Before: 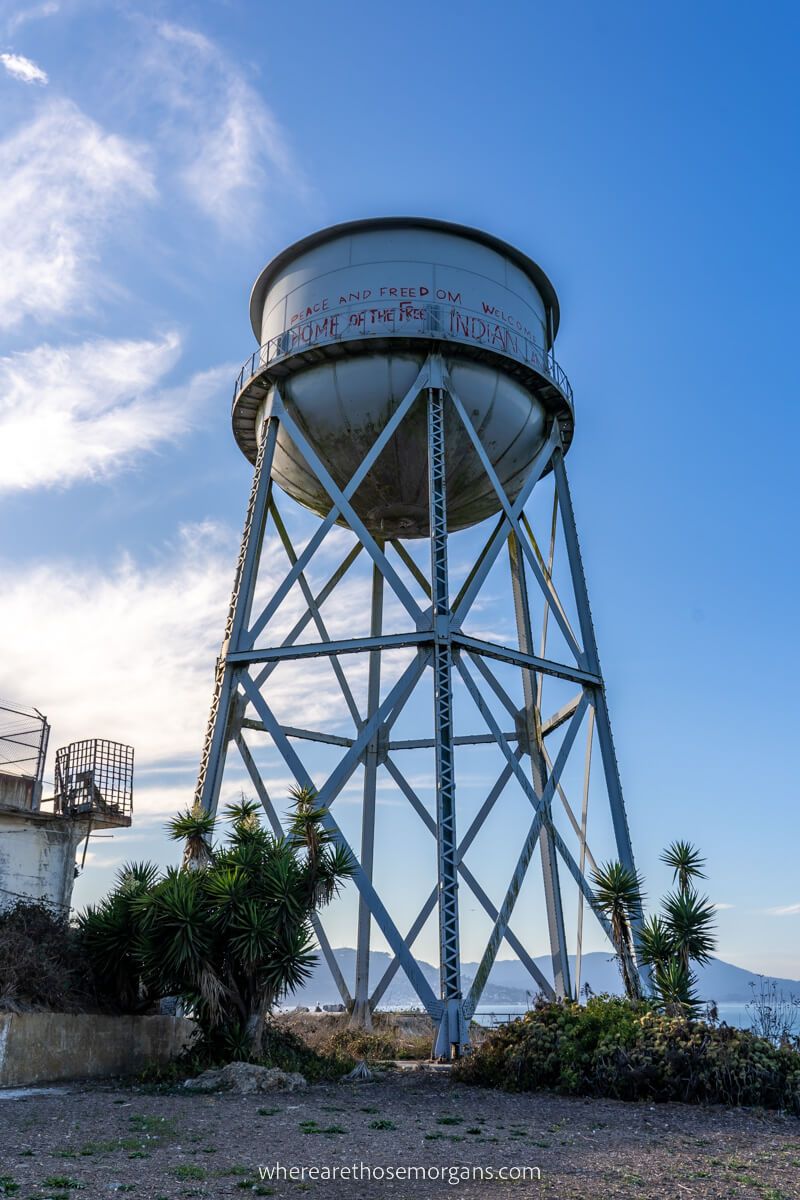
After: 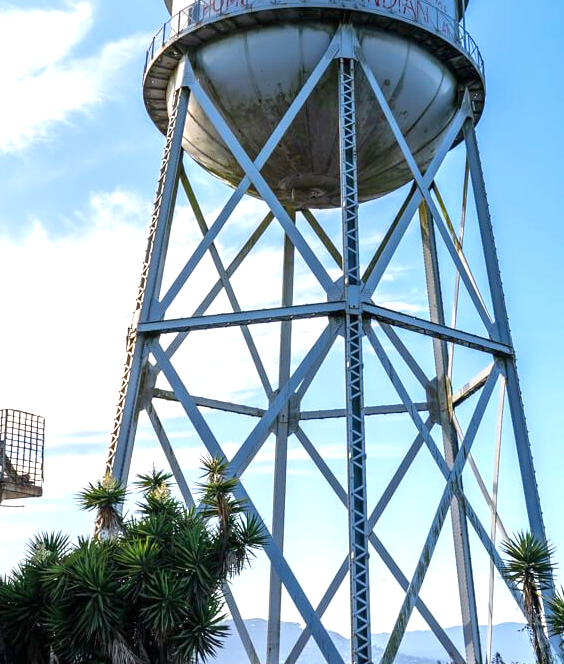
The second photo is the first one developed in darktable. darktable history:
exposure: black level correction 0, exposure 0.889 EV, compensate exposure bias true, compensate highlight preservation false
crop: left 11.137%, top 27.549%, right 18.274%, bottom 17.058%
